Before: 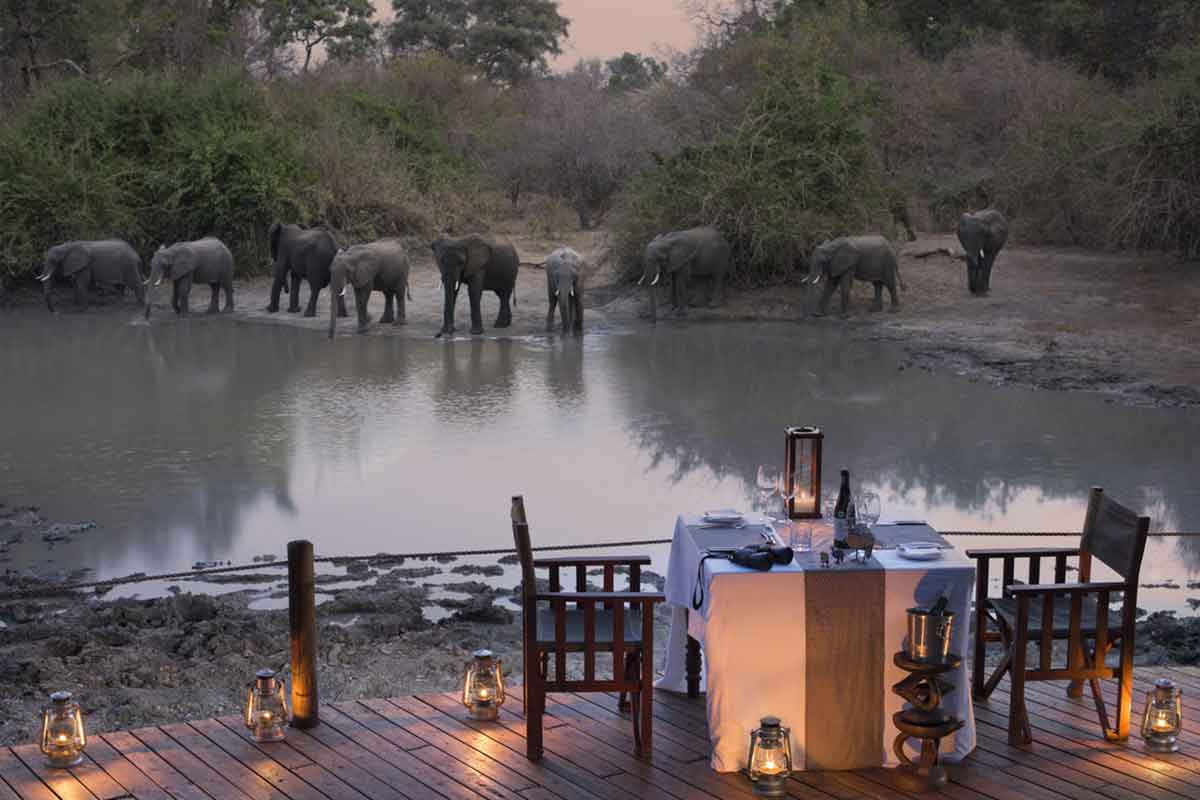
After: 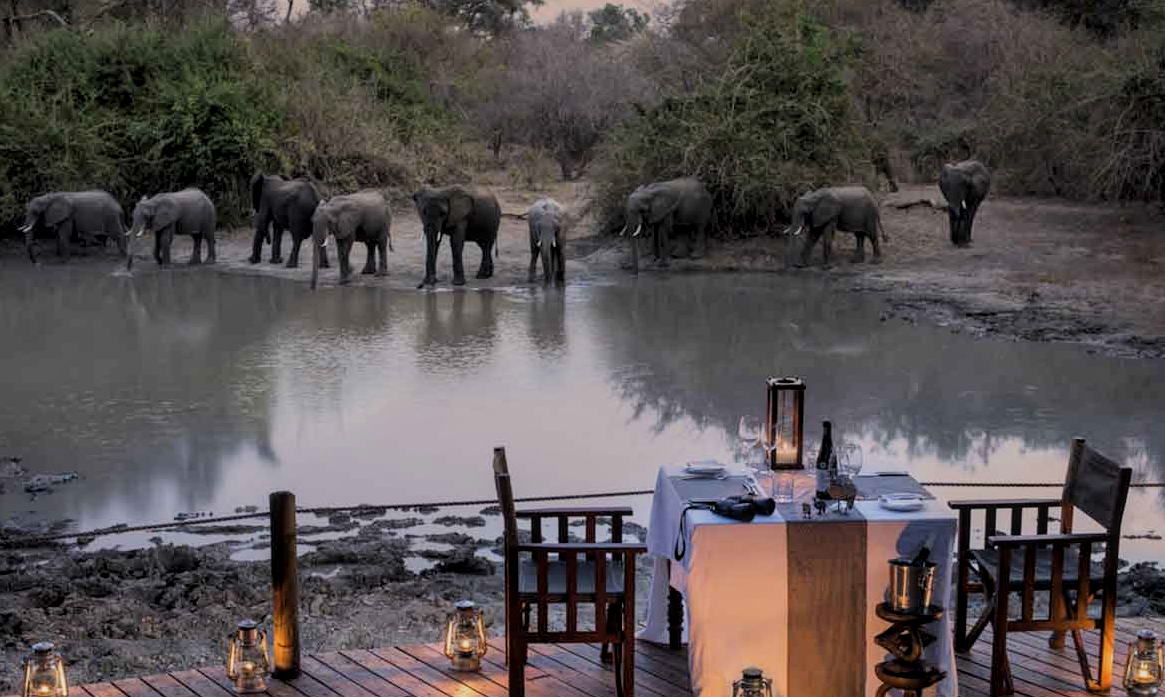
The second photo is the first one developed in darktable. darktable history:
local contrast: on, module defaults
crop: left 1.507%, top 6.147%, right 1.379%, bottom 6.637%
filmic rgb: black relative exposure -7.65 EV, white relative exposure 4.56 EV, hardness 3.61, color science v6 (2022)
